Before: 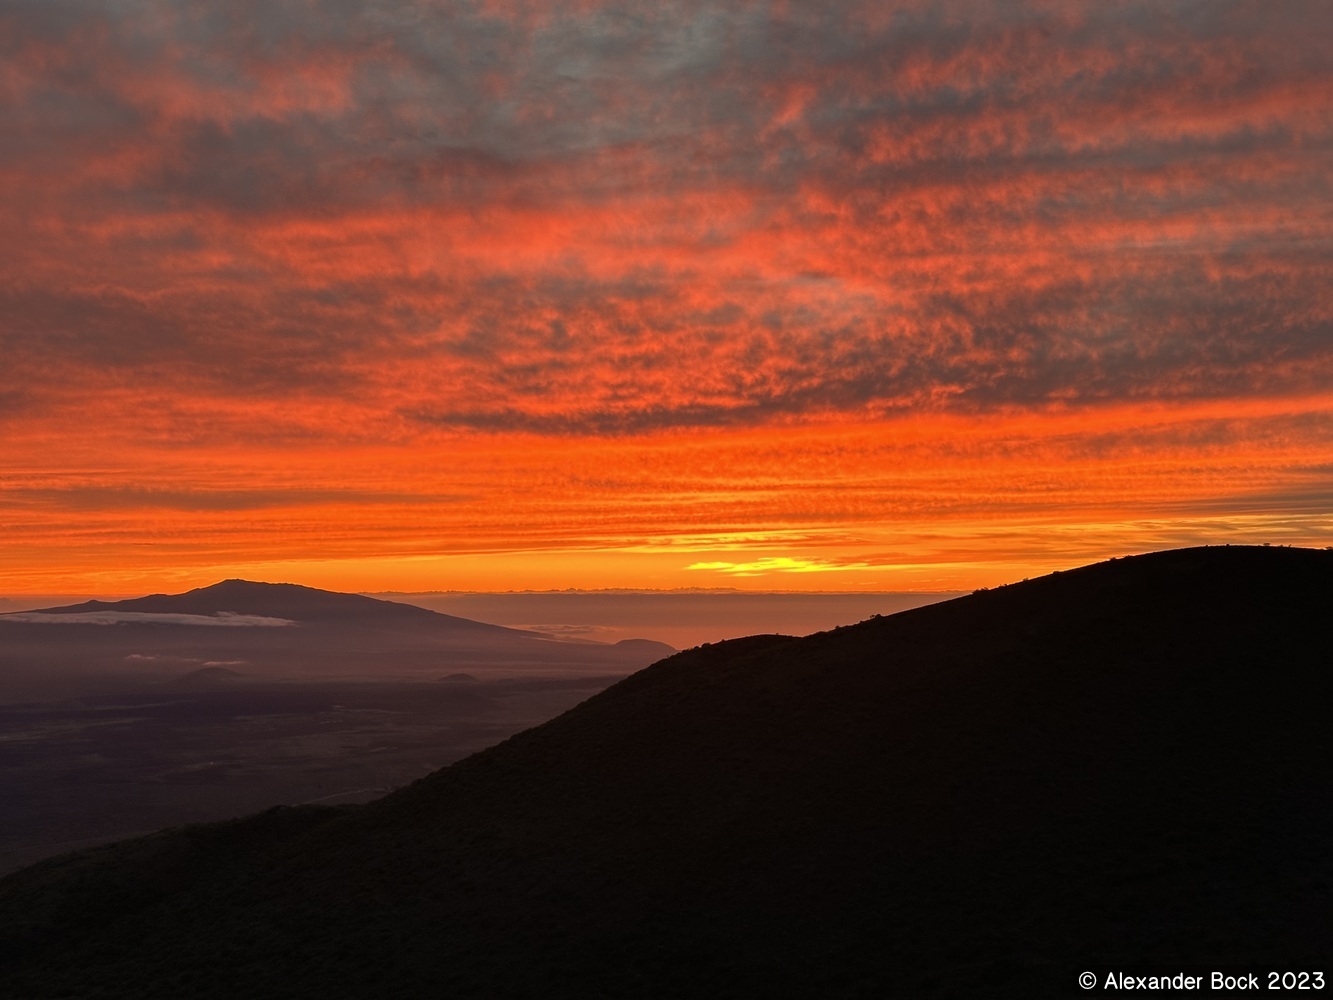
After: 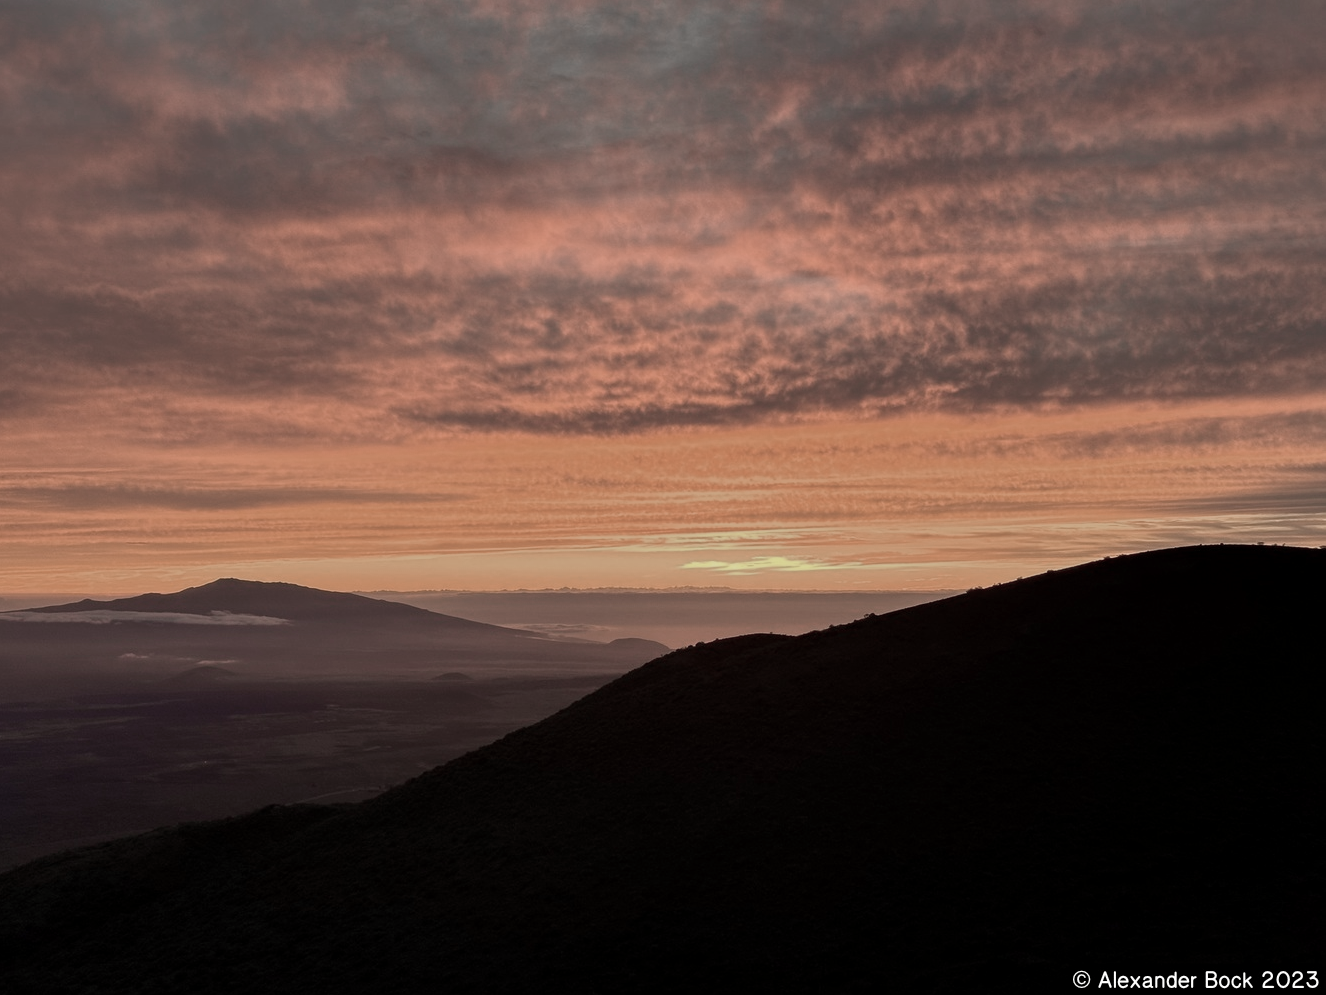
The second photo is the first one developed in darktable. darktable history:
crop and rotate: left 0.465%, top 0.195%, bottom 0.302%
exposure: black level correction 0.002, compensate highlight preservation false
color zones: curves: ch0 [(0, 0.613) (0.01, 0.613) (0.245, 0.448) (0.498, 0.529) (0.642, 0.665) (0.879, 0.777) (0.99, 0.613)]; ch1 [(0, 0.272) (0.219, 0.127) (0.724, 0.346)]
velvia: on, module defaults
